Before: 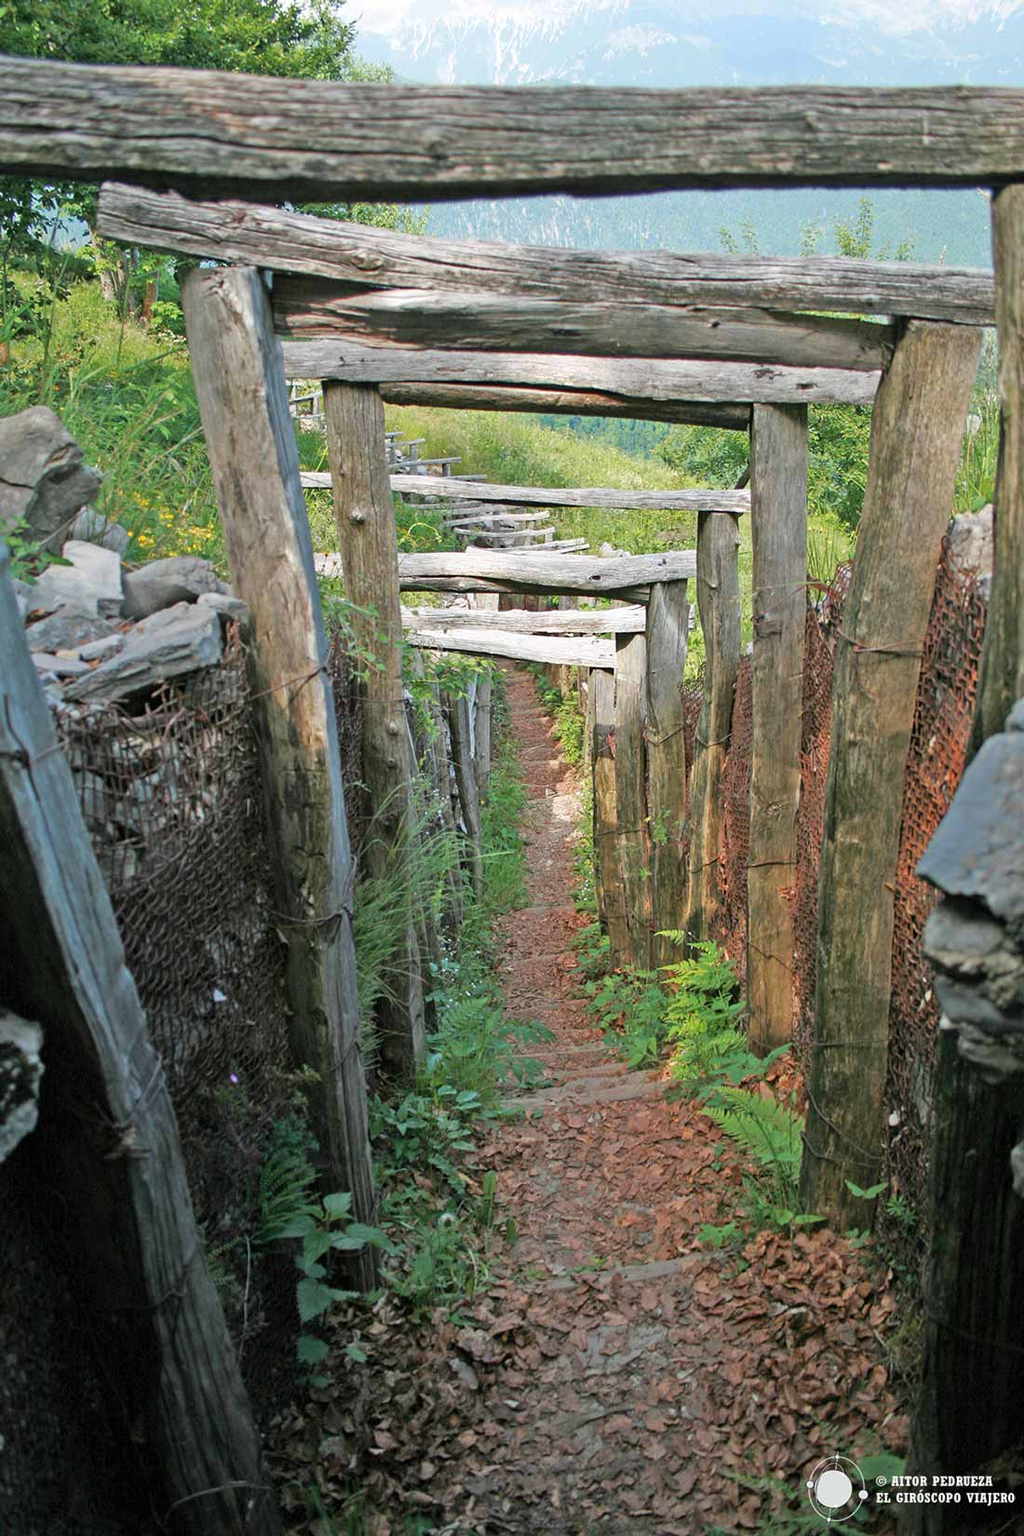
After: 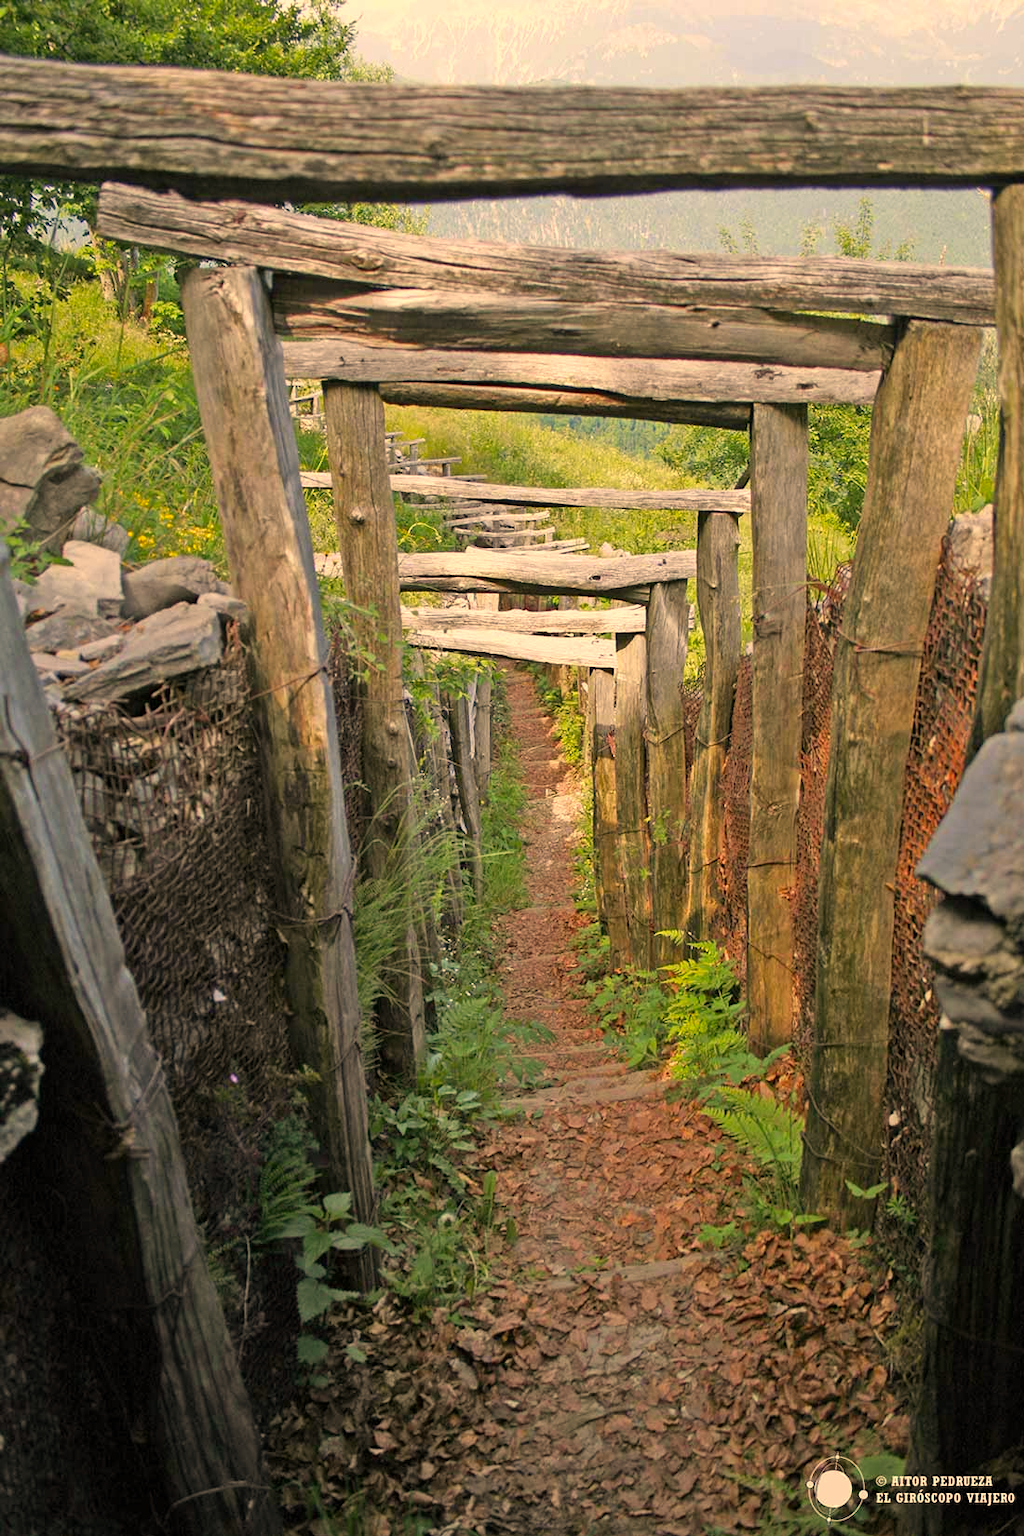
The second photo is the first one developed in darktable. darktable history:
color correction: highlights a* 14.8, highlights b* 31.15
